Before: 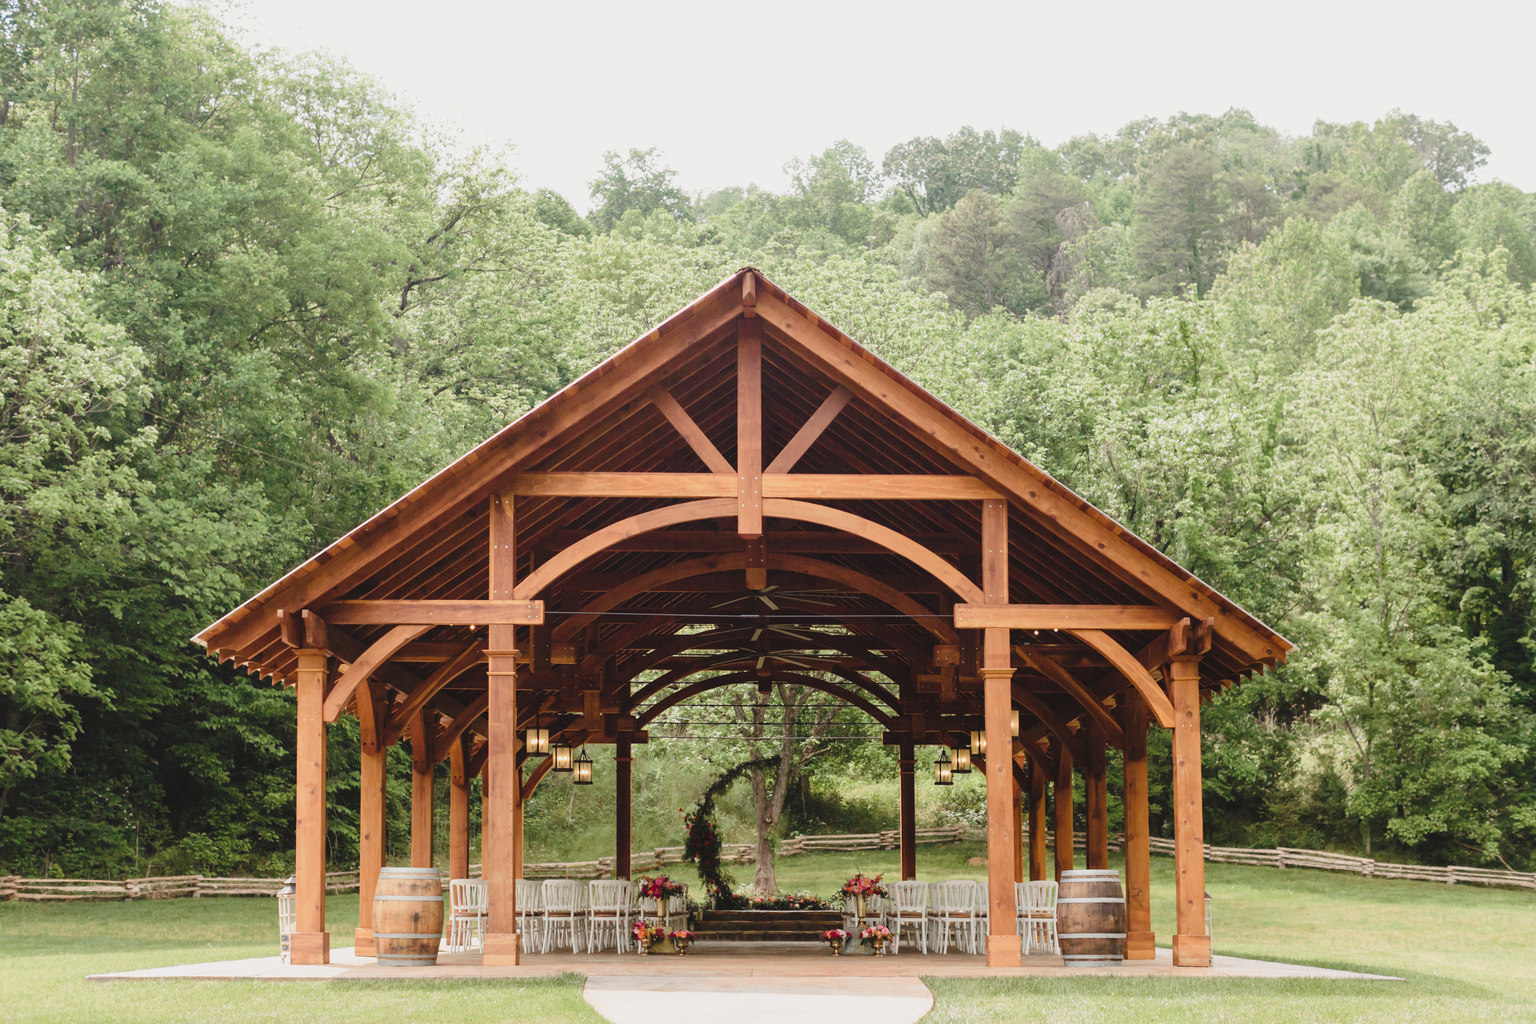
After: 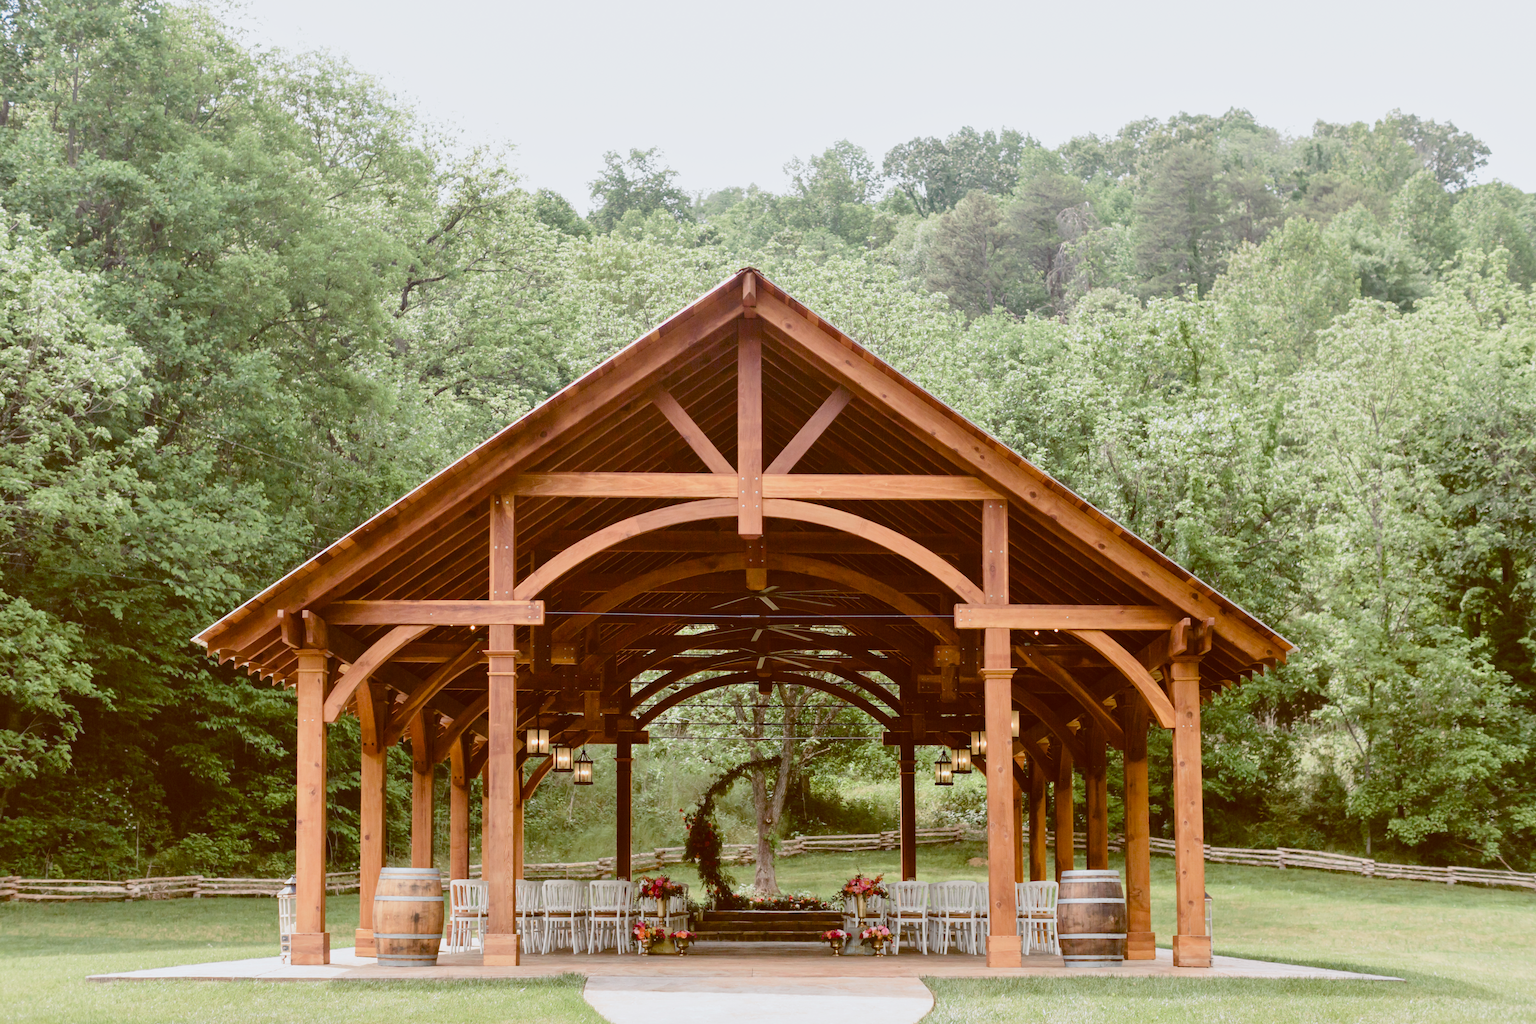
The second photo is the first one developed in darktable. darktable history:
color balance: lift [1, 1.015, 1.004, 0.985], gamma [1, 0.958, 0.971, 1.042], gain [1, 0.956, 0.977, 1.044]
shadows and highlights: shadows 29.61, highlights -30.47, low approximation 0.01, soften with gaussian
